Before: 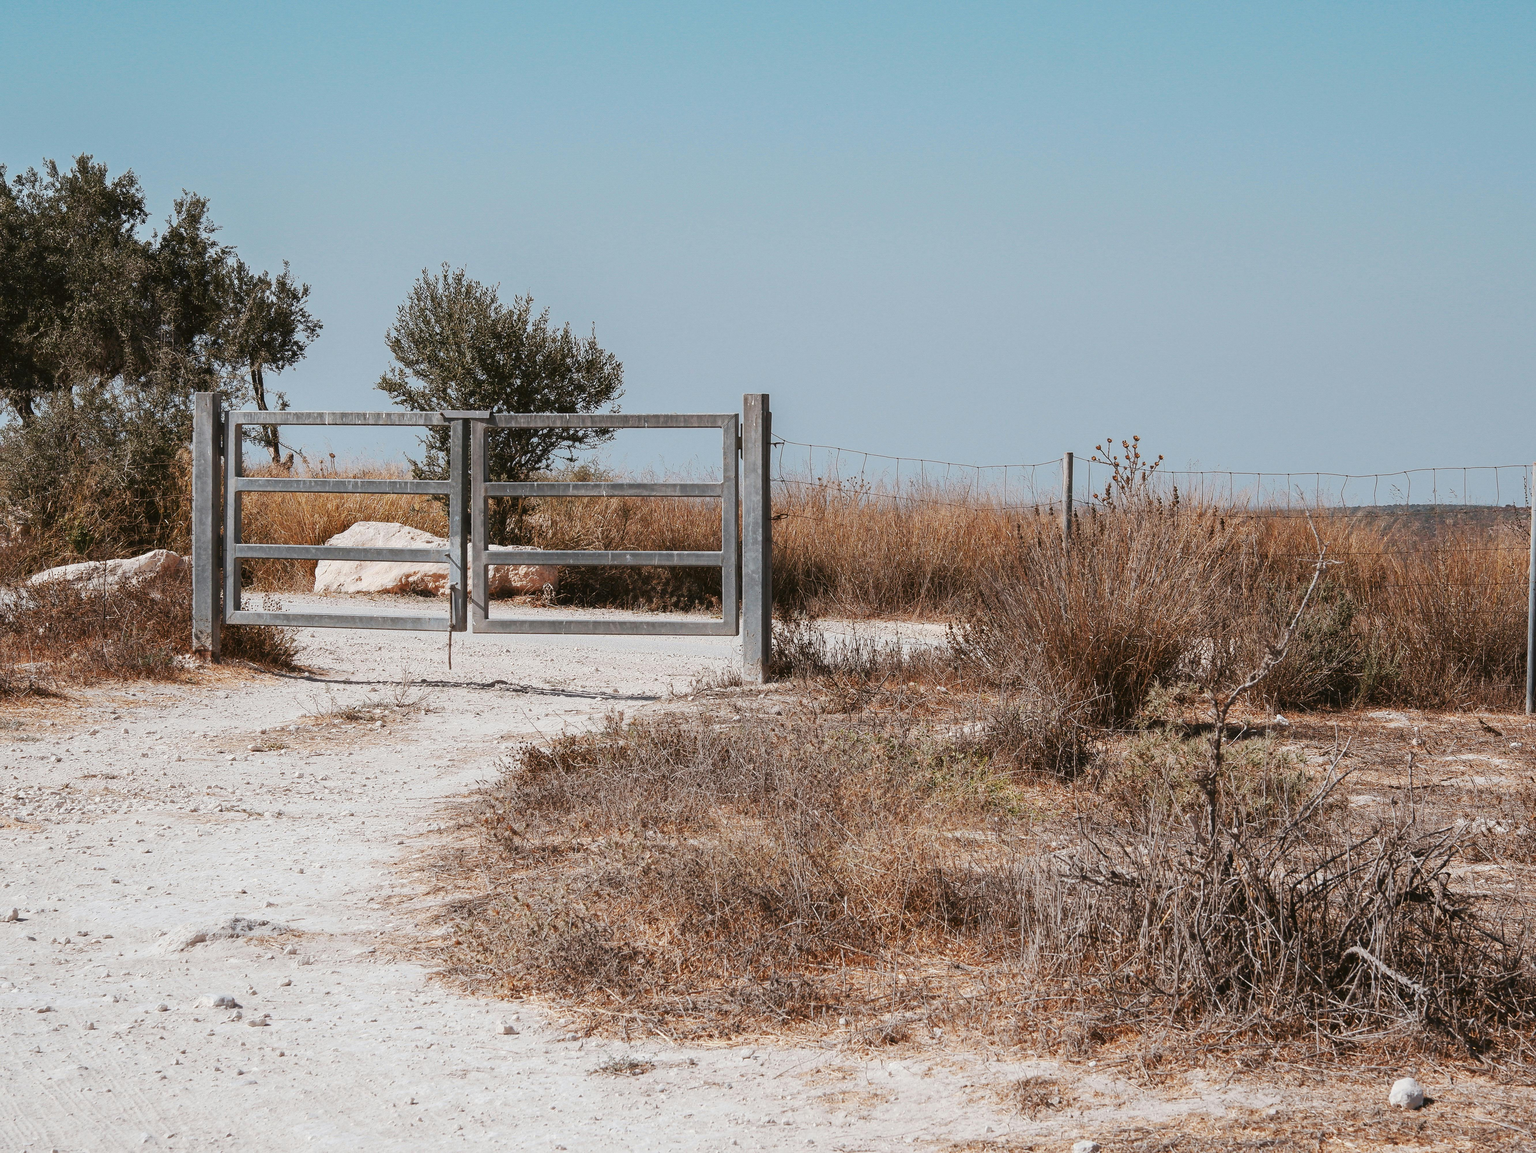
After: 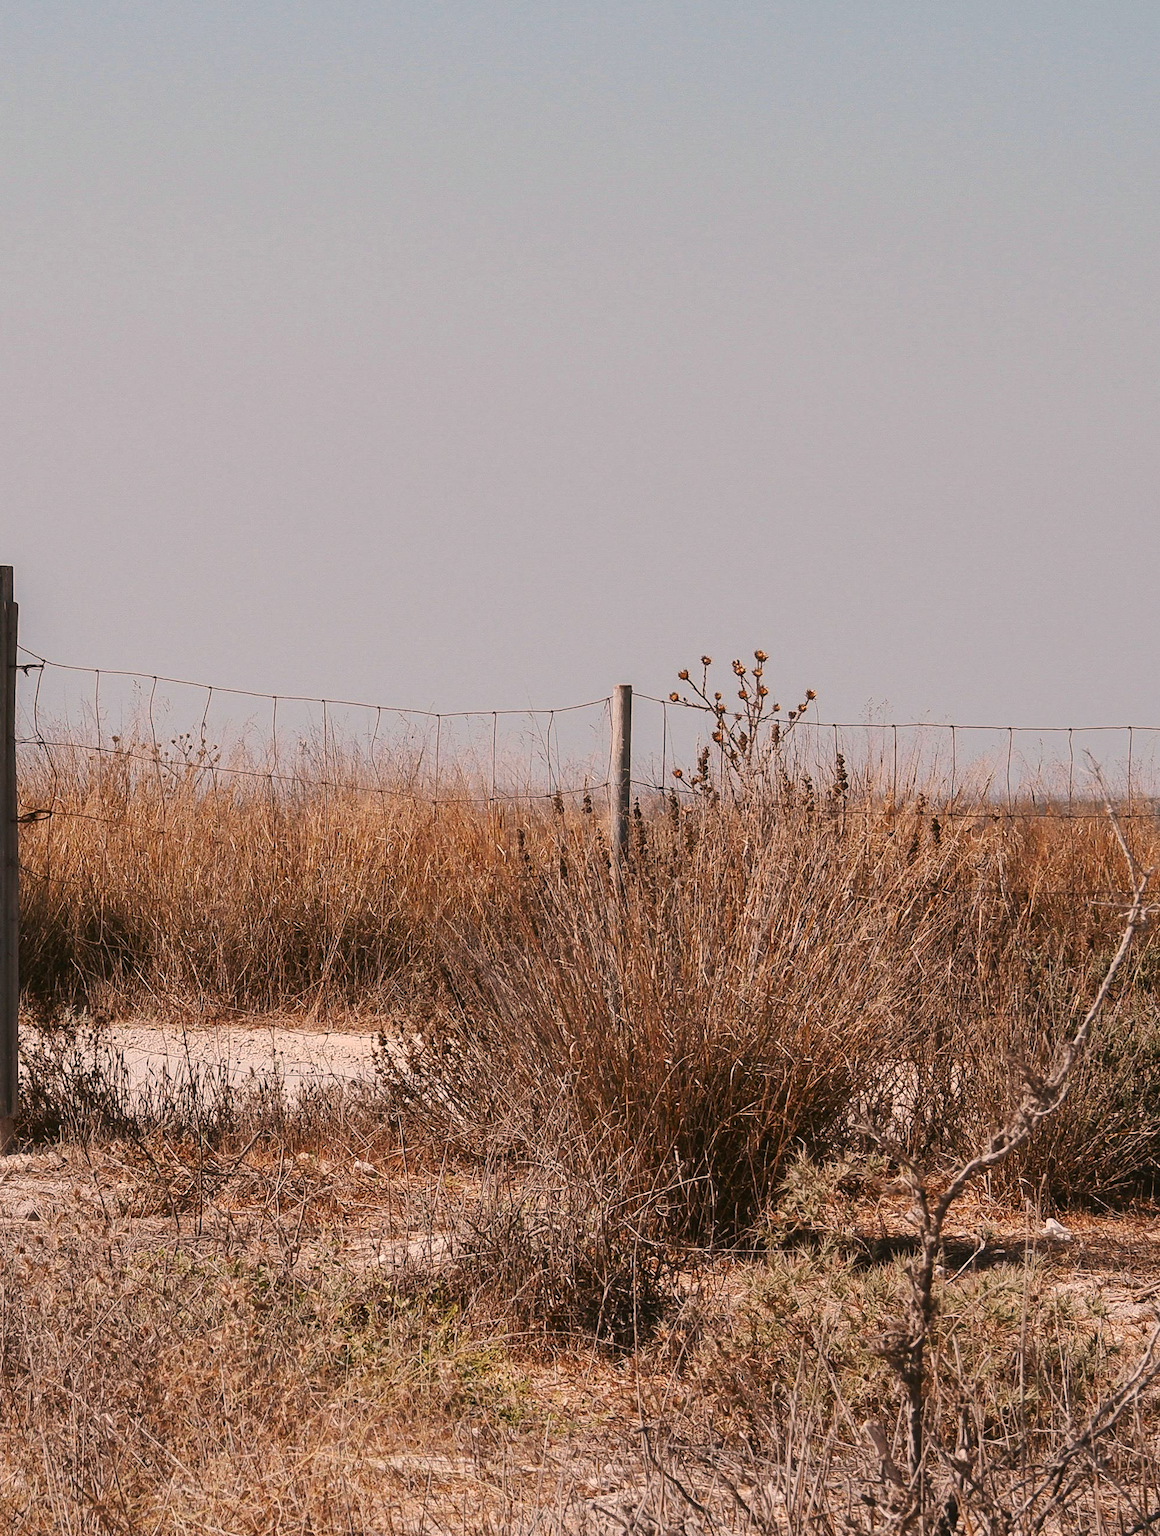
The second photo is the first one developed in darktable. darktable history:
crop and rotate: left 49.668%, top 10.095%, right 13.221%, bottom 24.464%
color correction: highlights a* 11.59, highlights b* 12.18
